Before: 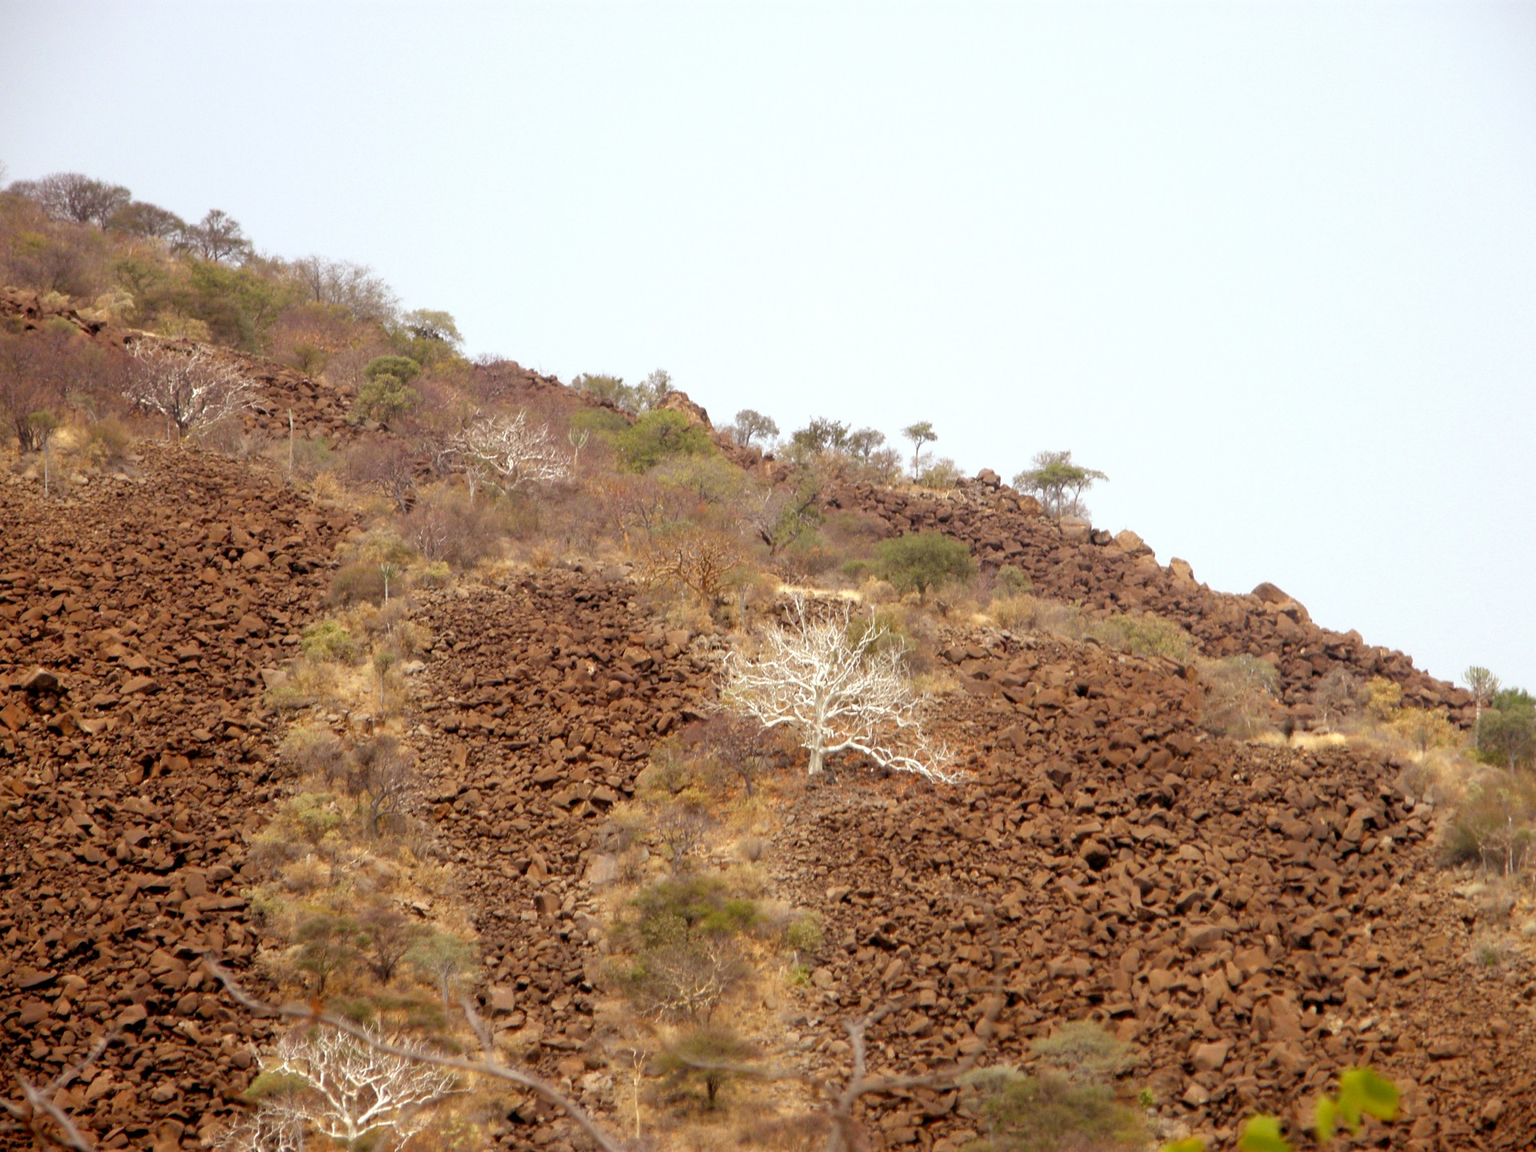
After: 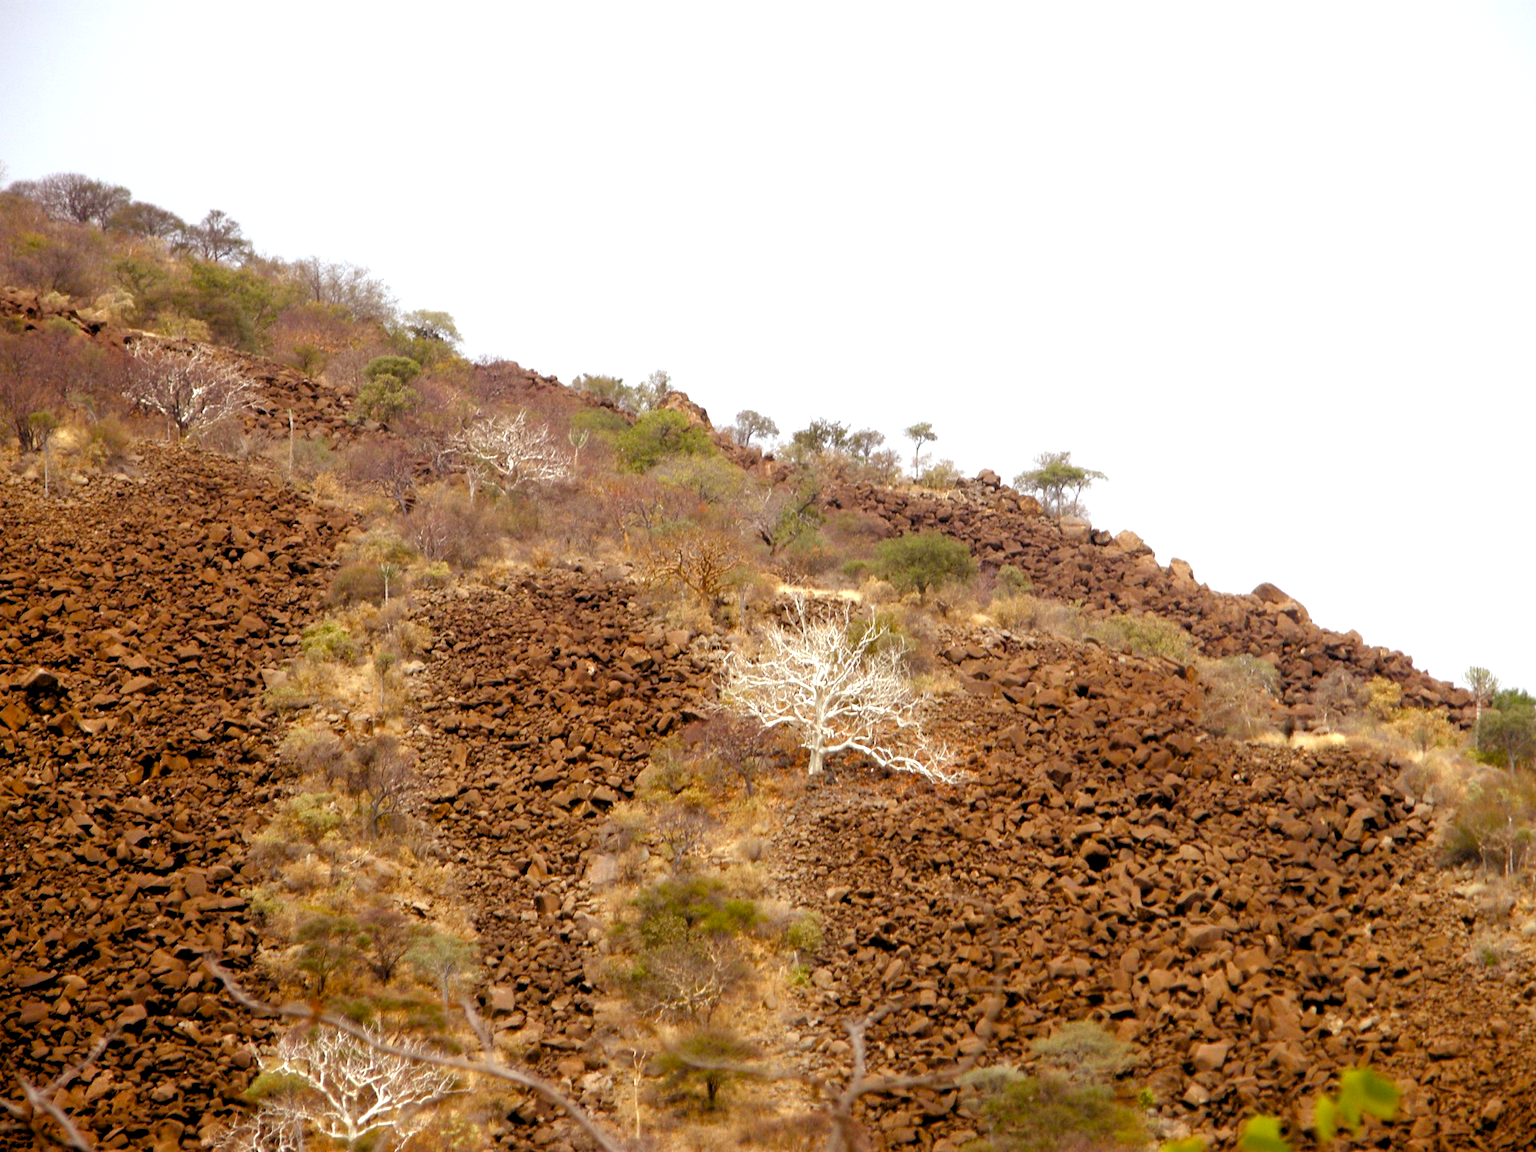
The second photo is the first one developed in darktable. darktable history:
color balance rgb: perceptual saturation grading › global saturation 21.018%, perceptual saturation grading › highlights -19.933%, perceptual saturation grading › shadows 29.359%
levels: levels [0.062, 0.494, 0.925]
